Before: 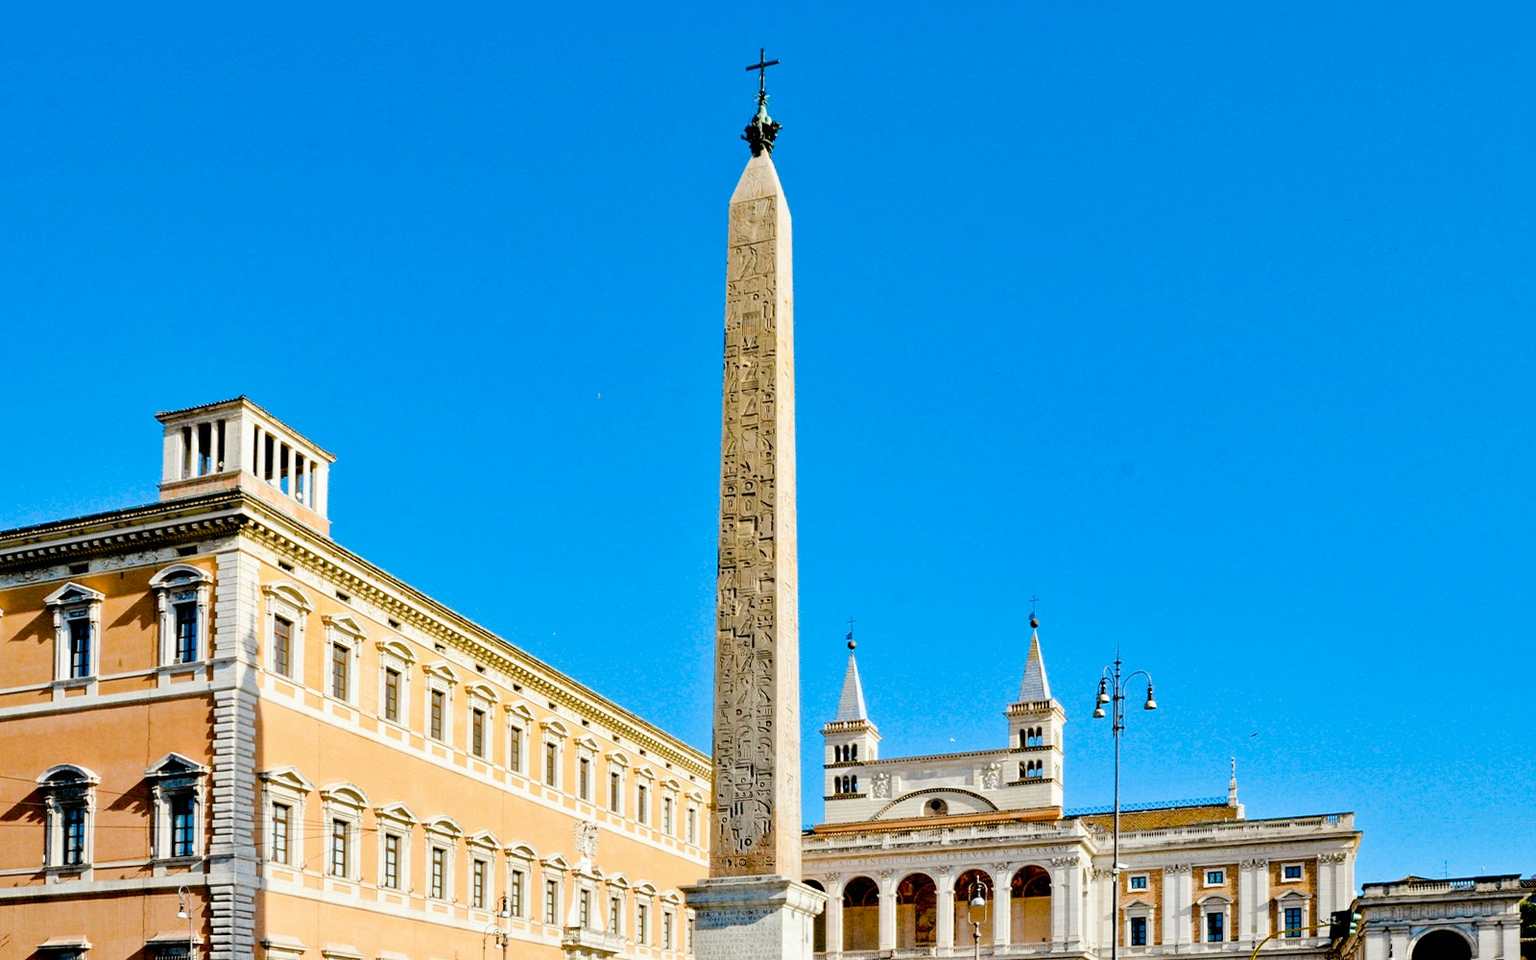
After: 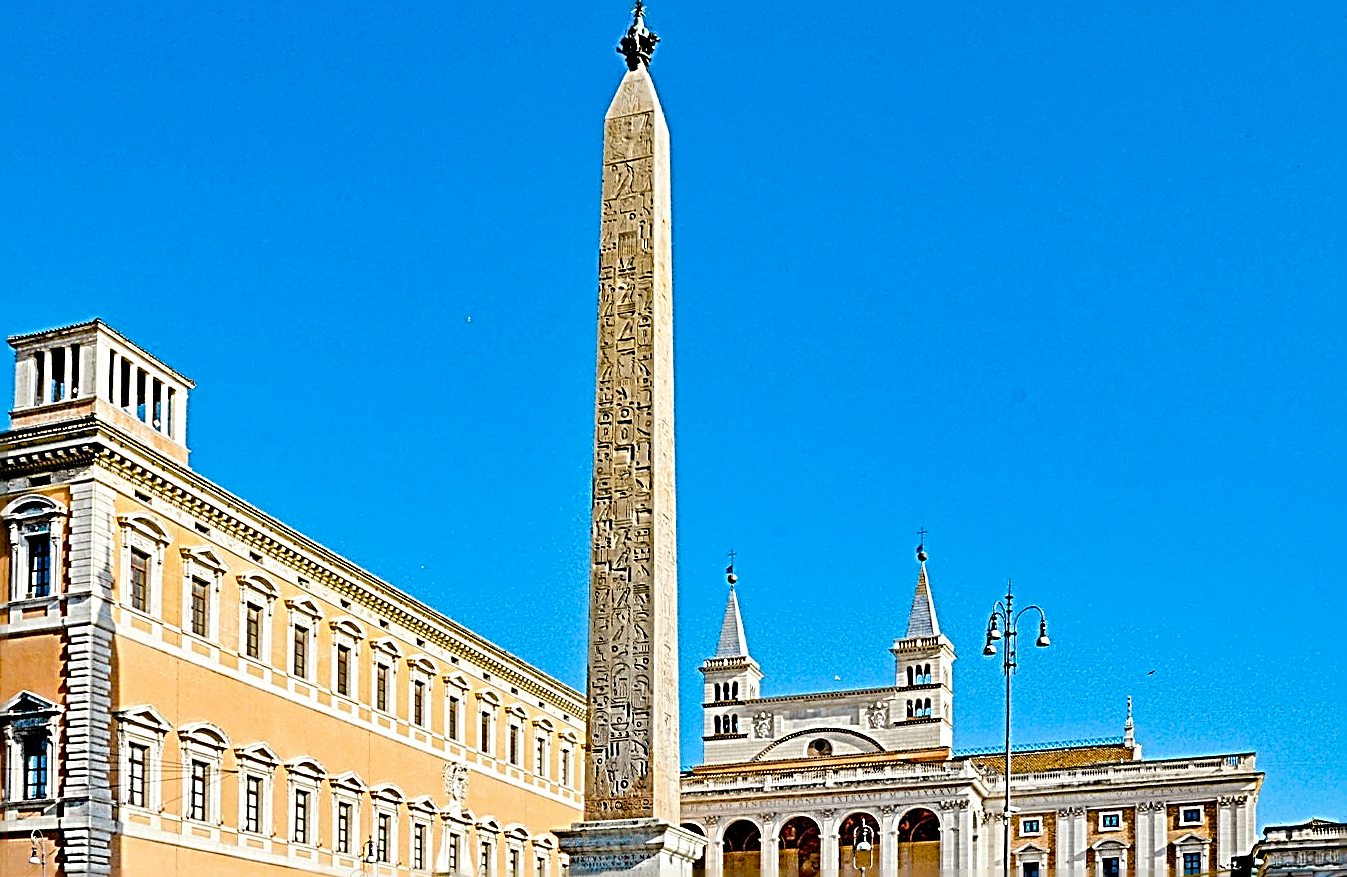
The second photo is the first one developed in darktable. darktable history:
crop and rotate: left 9.702%, top 9.392%, right 6.065%, bottom 2.838%
sharpen: radius 3.152, amount 1.717
haze removal: compatibility mode true, adaptive false
